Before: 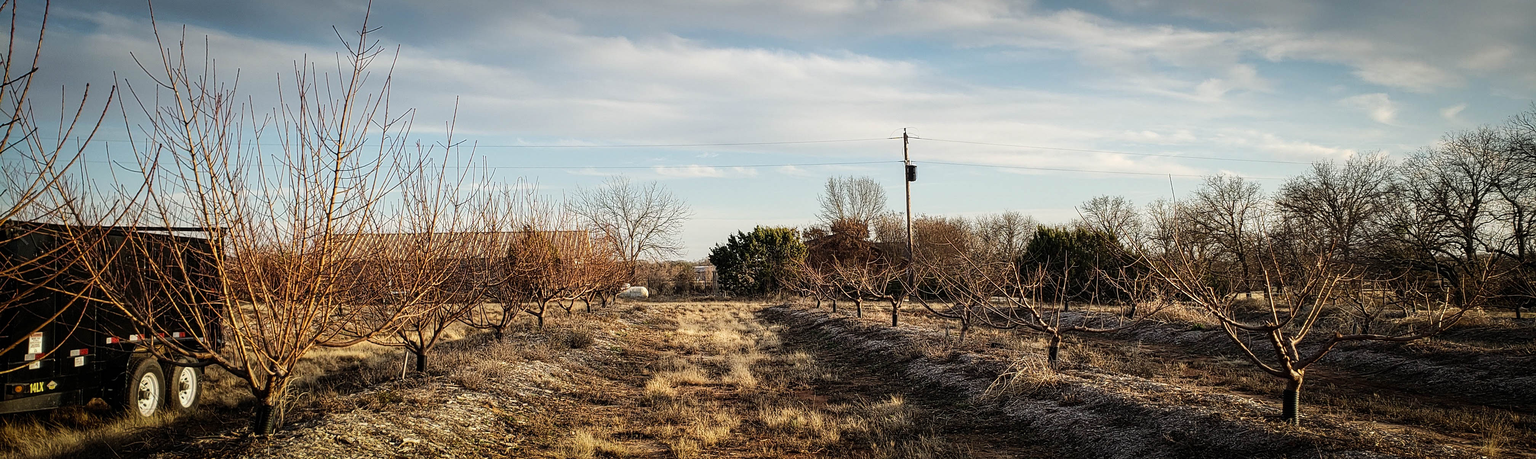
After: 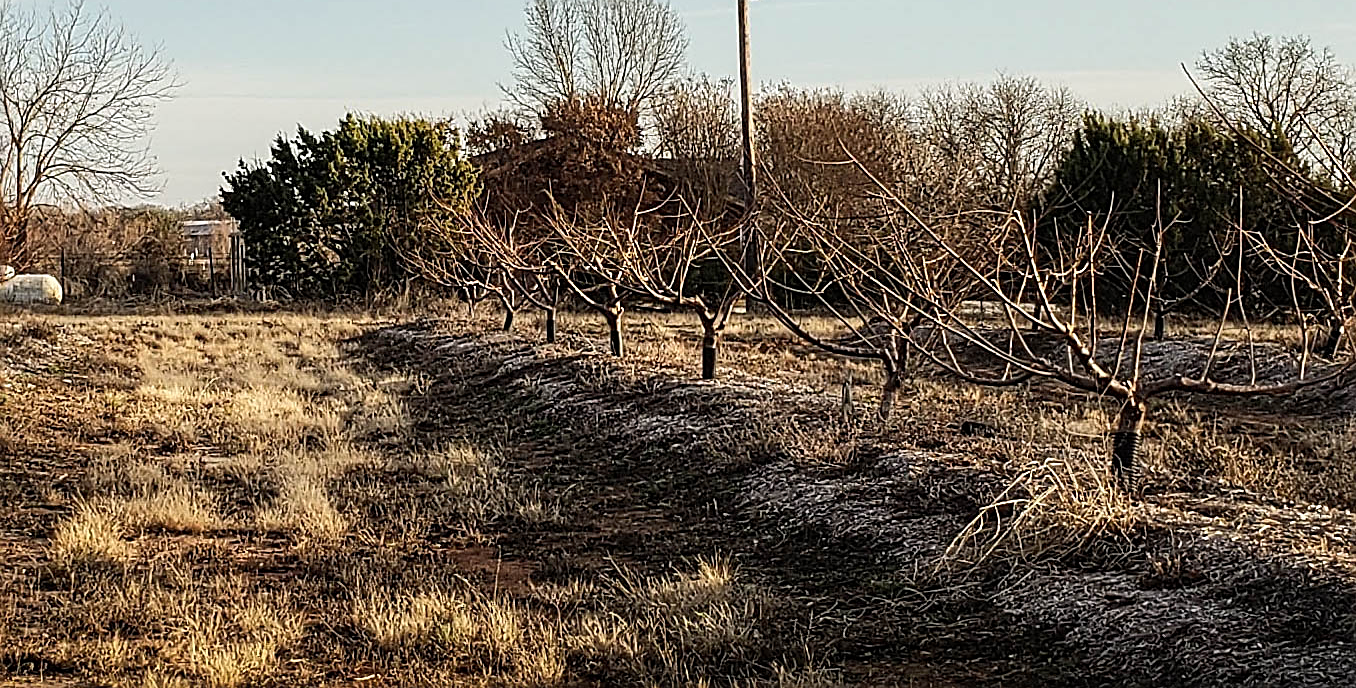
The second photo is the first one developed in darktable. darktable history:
color calibration: illuminant same as pipeline (D50), adaptation XYZ, x 0.347, y 0.358, temperature 5020.24 K
sharpen: on, module defaults
crop: left 40.688%, top 39.679%, right 25.679%, bottom 3.15%
